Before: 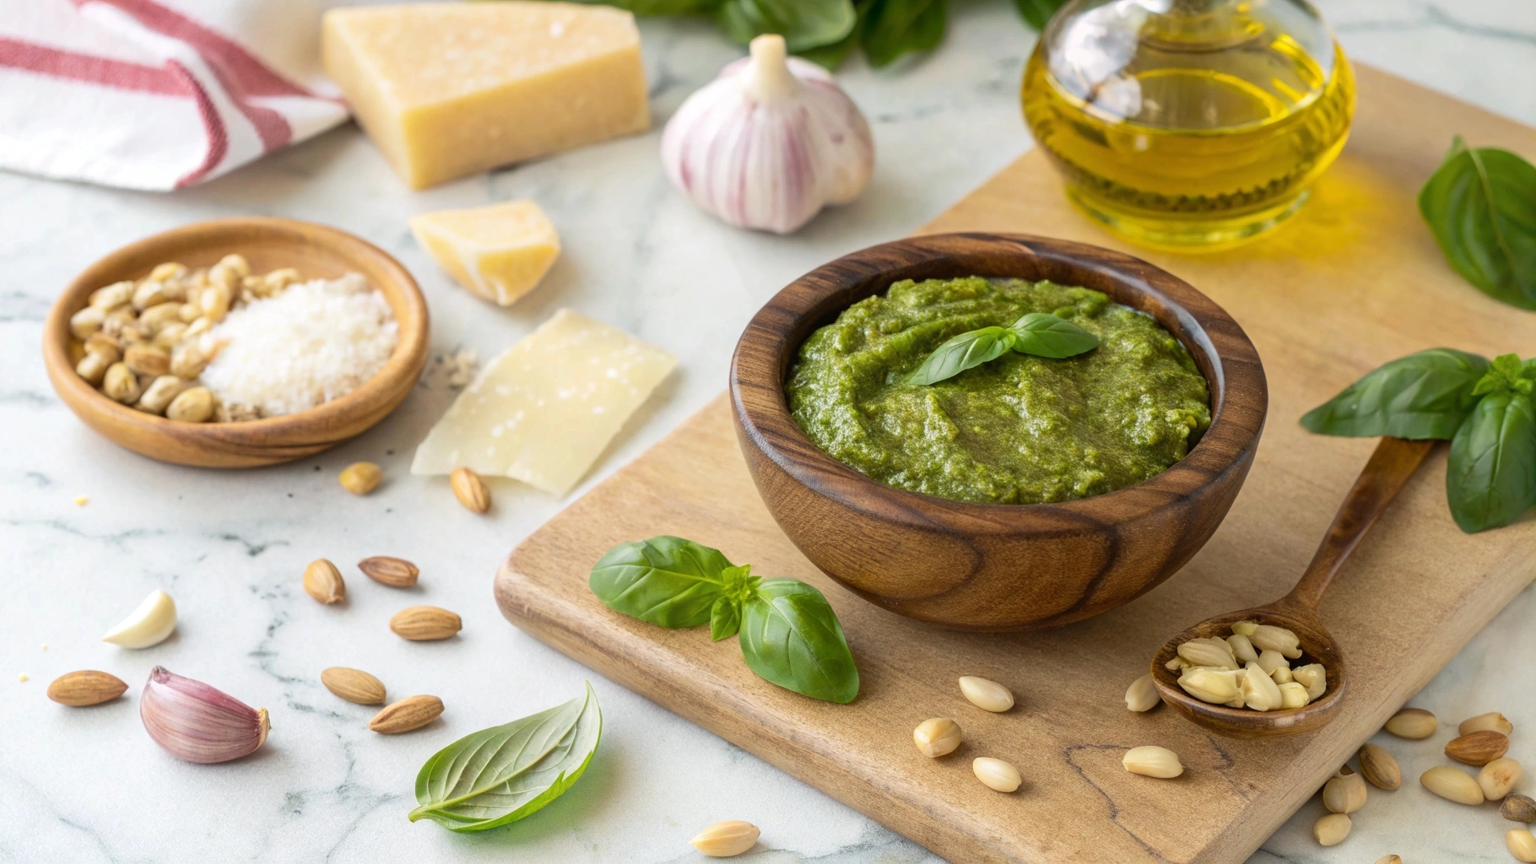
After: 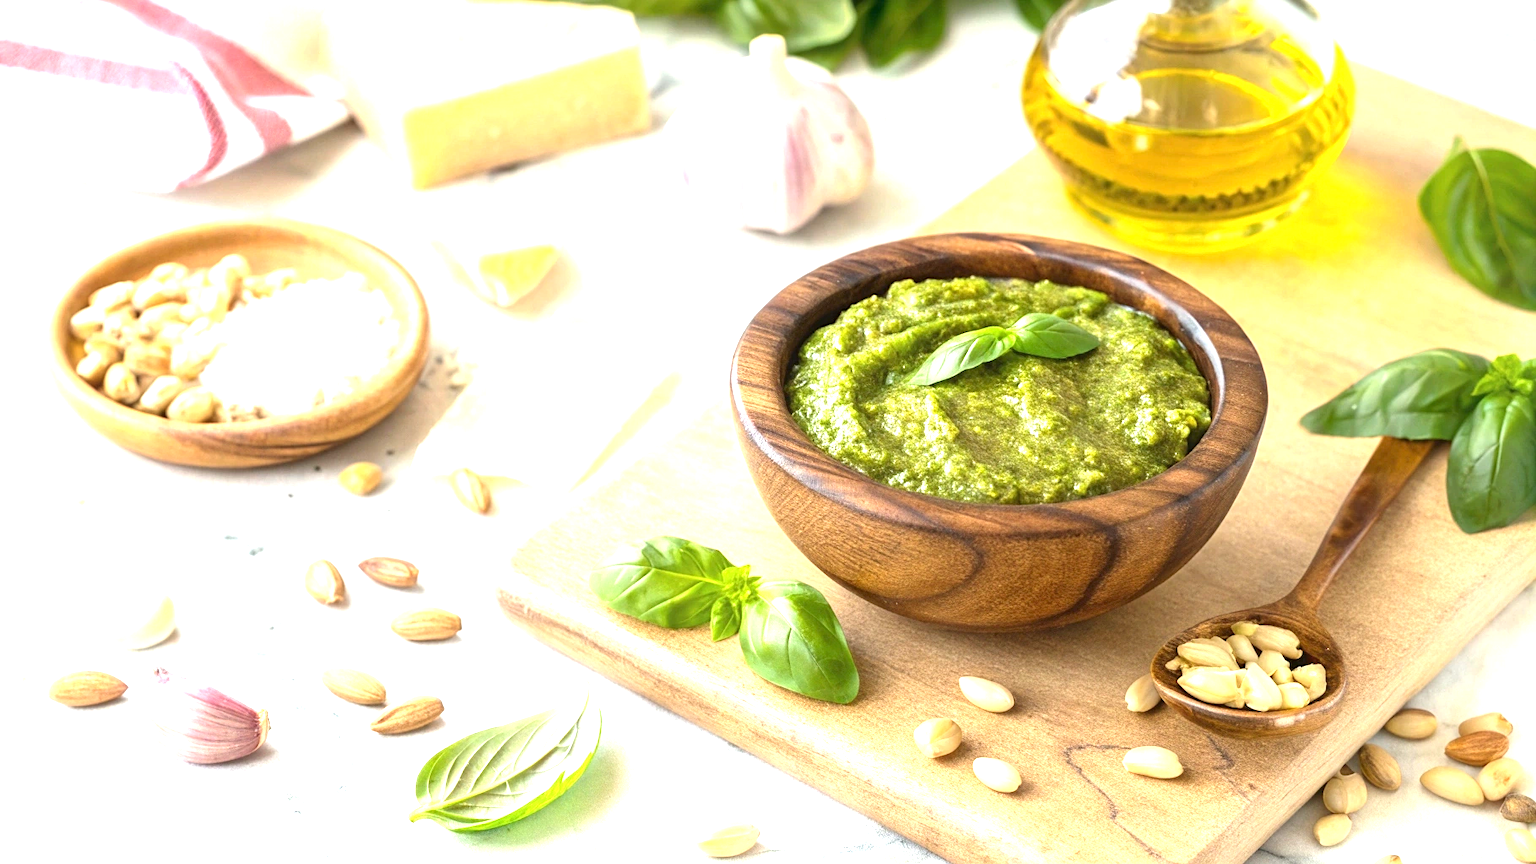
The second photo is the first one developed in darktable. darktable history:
sharpen: amount 0.2
exposure: black level correction 0, exposure 1.45 EV, compensate exposure bias true, compensate highlight preservation false
